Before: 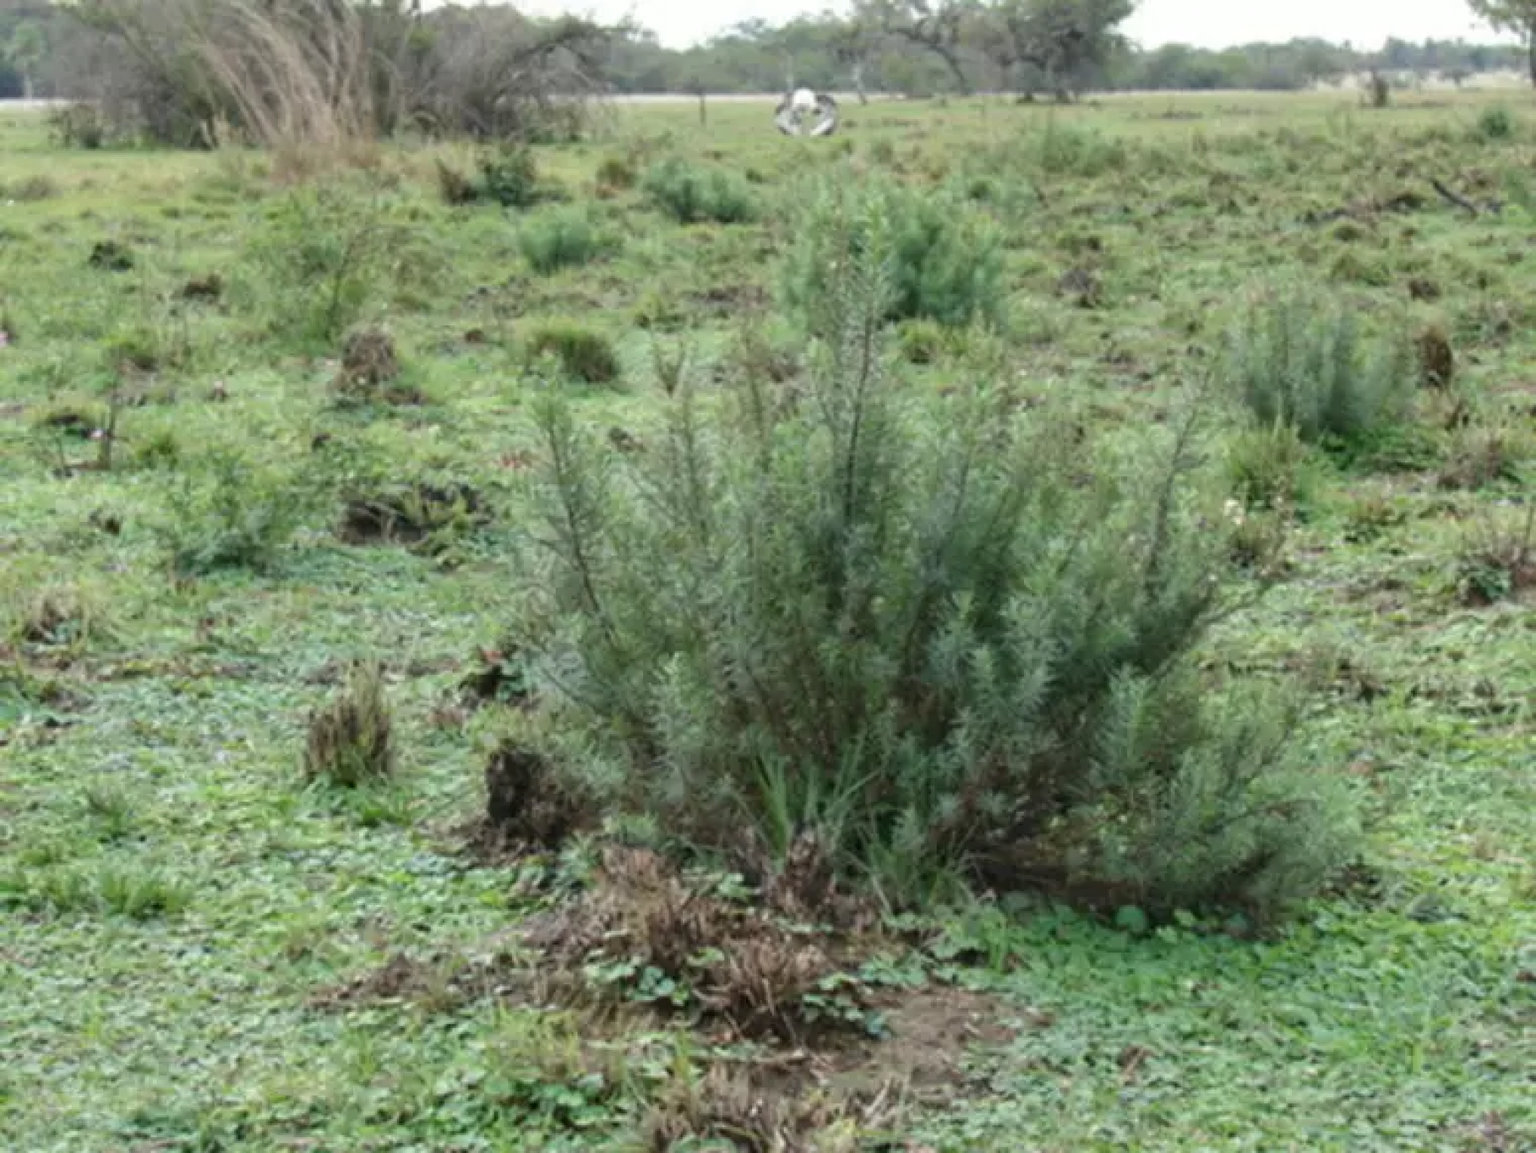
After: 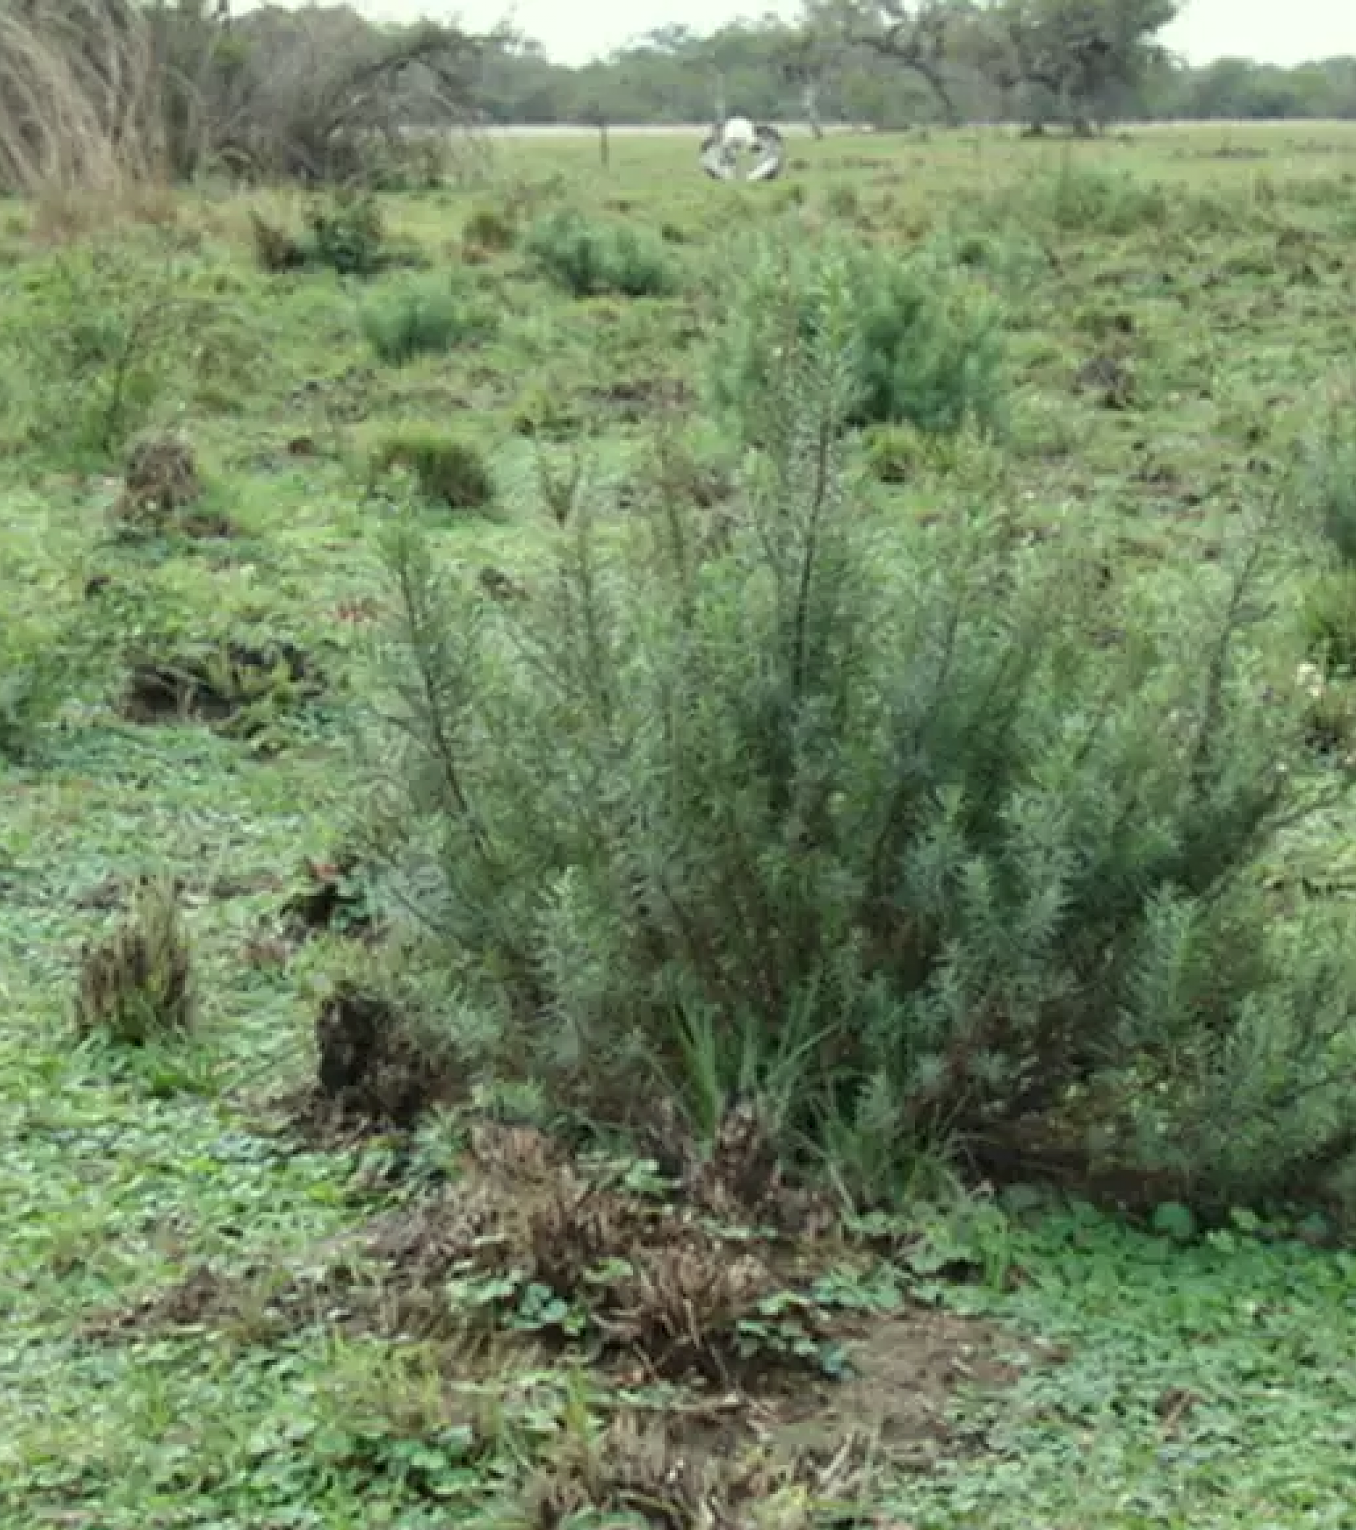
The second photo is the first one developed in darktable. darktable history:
color correction: highlights a* -4.55, highlights b* 5.03, saturation 0.944
sharpen: on, module defaults
crop and rotate: left 16.173%, right 17.308%
